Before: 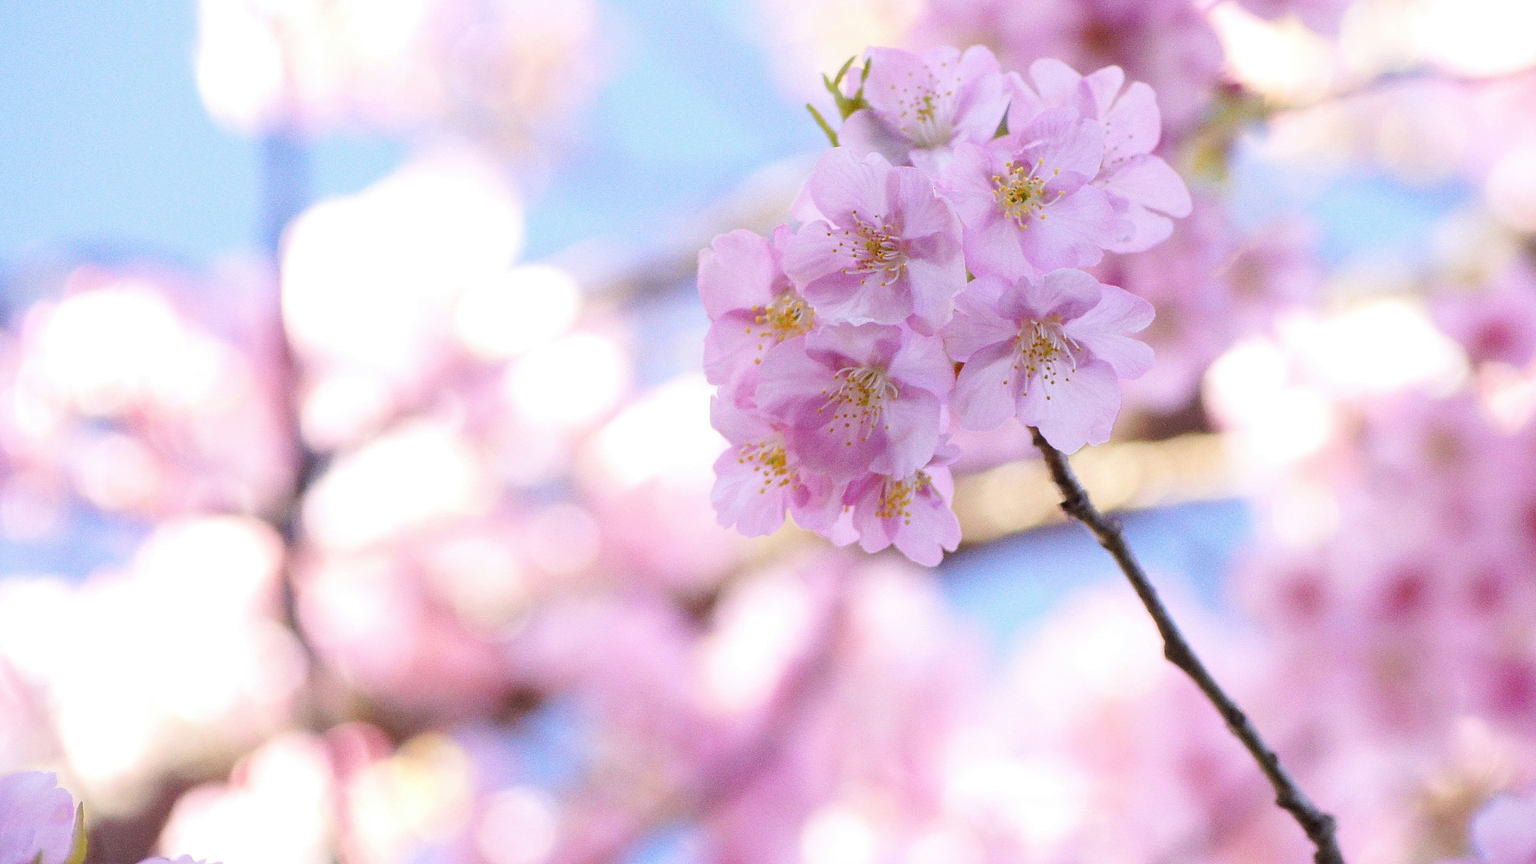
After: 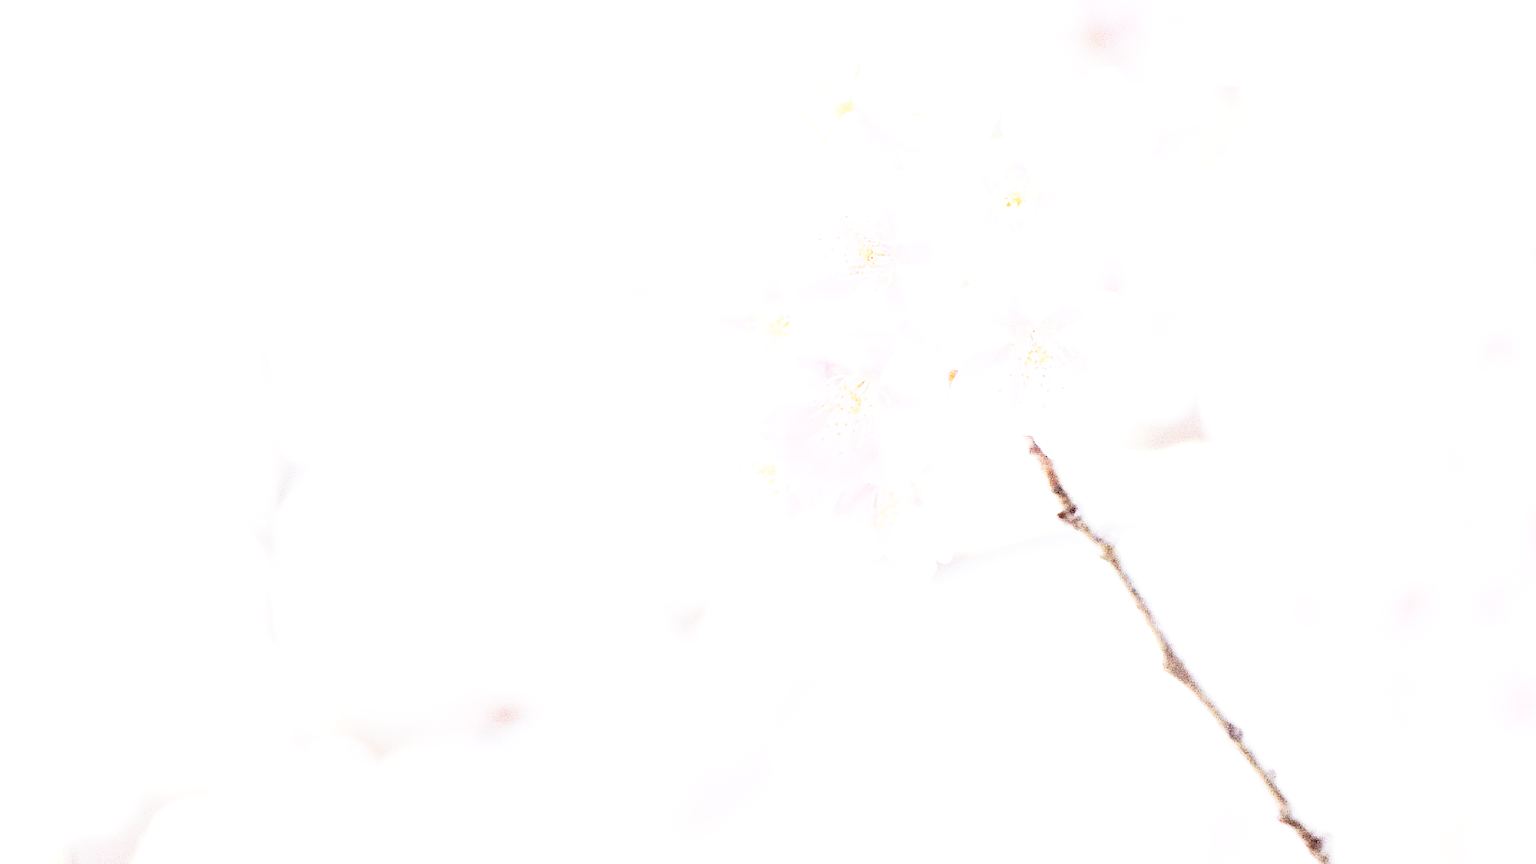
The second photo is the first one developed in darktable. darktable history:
crop: left 1.661%, right 0.267%, bottom 1.831%
tone curve: curves: ch0 [(0, 0) (0.051, 0.027) (0.096, 0.071) (0.241, 0.247) (0.455, 0.52) (0.594, 0.692) (0.715, 0.845) (0.84, 0.936) (1, 1)]; ch1 [(0, 0) (0.1, 0.038) (0.318, 0.243) (0.399, 0.351) (0.478, 0.469) (0.499, 0.499) (0.534, 0.549) (0.565, 0.605) (0.601, 0.644) (0.666, 0.701) (1, 1)]; ch2 [(0, 0) (0.453, 0.45) (0.479, 0.483) (0.504, 0.499) (0.52, 0.508) (0.561, 0.573) (0.592, 0.617) (0.824, 0.815) (1, 1)], preserve colors none
tone equalizer: -8 EV -0.767 EV, -7 EV -0.718 EV, -6 EV -0.625 EV, -5 EV -0.408 EV, -3 EV 0.395 EV, -2 EV 0.6 EV, -1 EV 0.682 EV, +0 EV 0.778 EV
exposure: black level correction 0.001, exposure 1.85 EV, compensate exposure bias true, compensate highlight preservation false
contrast brightness saturation: contrast -0.053, saturation -0.407
local contrast: on, module defaults
base curve: curves: ch0 [(0, 0) (0.032, 0.037) (0.105, 0.228) (0.435, 0.76) (0.856, 0.983) (1, 1)], preserve colors none
